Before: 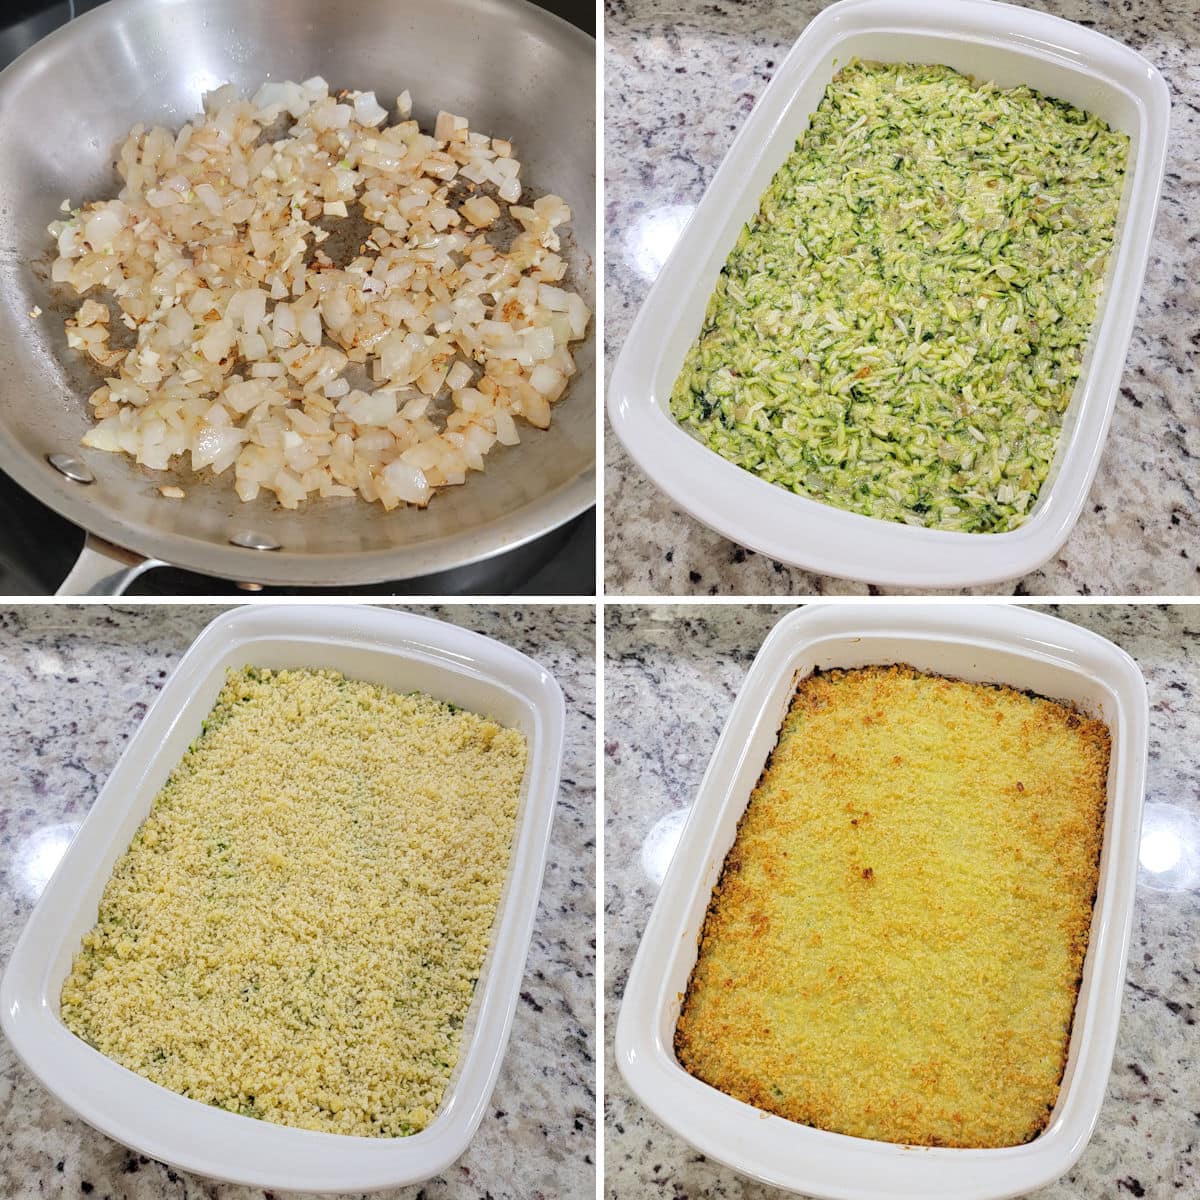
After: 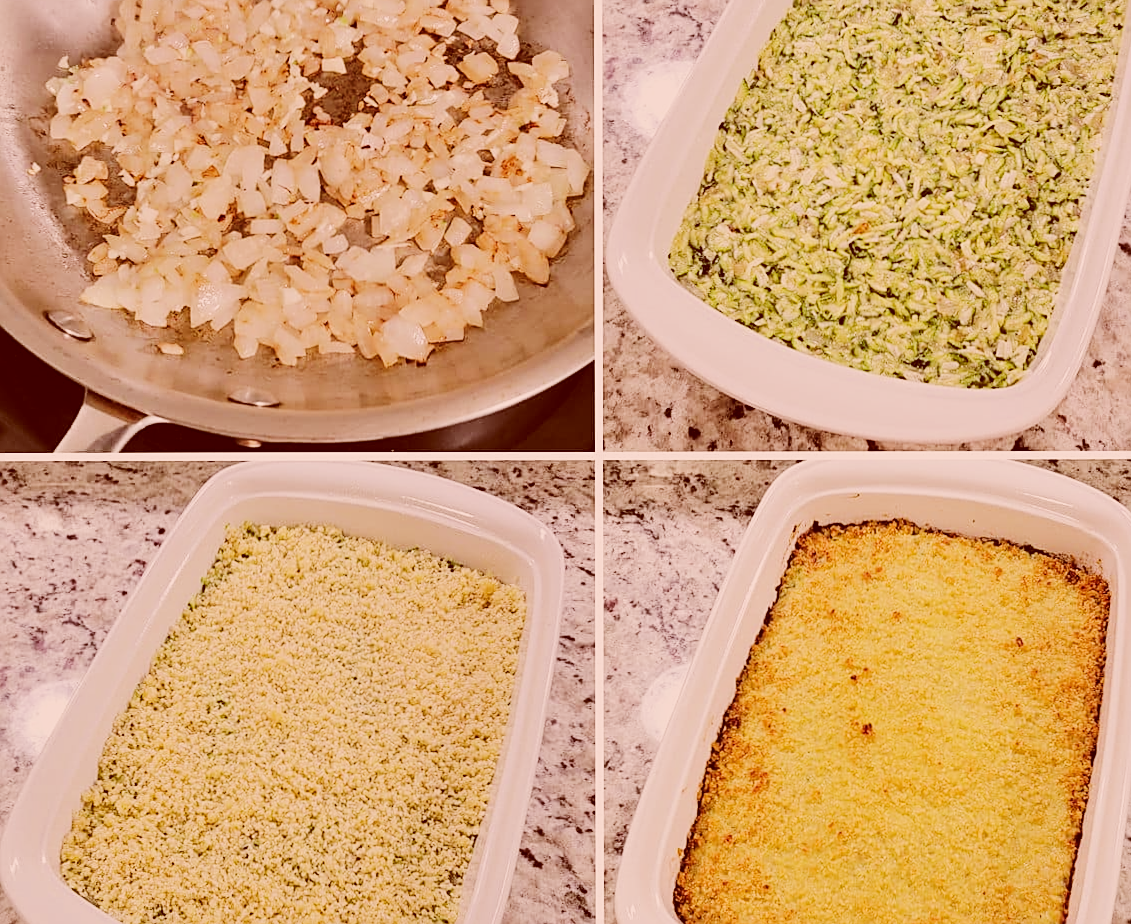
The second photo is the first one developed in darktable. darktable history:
filmic rgb: black relative exposure -7.09 EV, white relative exposure 5.36 EV, hardness 3.02, iterations of high-quality reconstruction 0
crop and rotate: angle 0.103°, top 11.985%, right 5.538%, bottom 10.838%
sharpen: on, module defaults
tone curve: curves: ch0 [(0, 0) (0.003, 0.077) (0.011, 0.089) (0.025, 0.105) (0.044, 0.122) (0.069, 0.134) (0.1, 0.151) (0.136, 0.171) (0.177, 0.198) (0.224, 0.23) (0.277, 0.273) (0.335, 0.343) (0.399, 0.422) (0.468, 0.508) (0.543, 0.601) (0.623, 0.695) (0.709, 0.782) (0.801, 0.866) (0.898, 0.934) (1, 1)], preserve colors none
color correction: highlights a* 9.12, highlights b* 8.5, shadows a* 39.68, shadows b* 39.96, saturation 0.781
